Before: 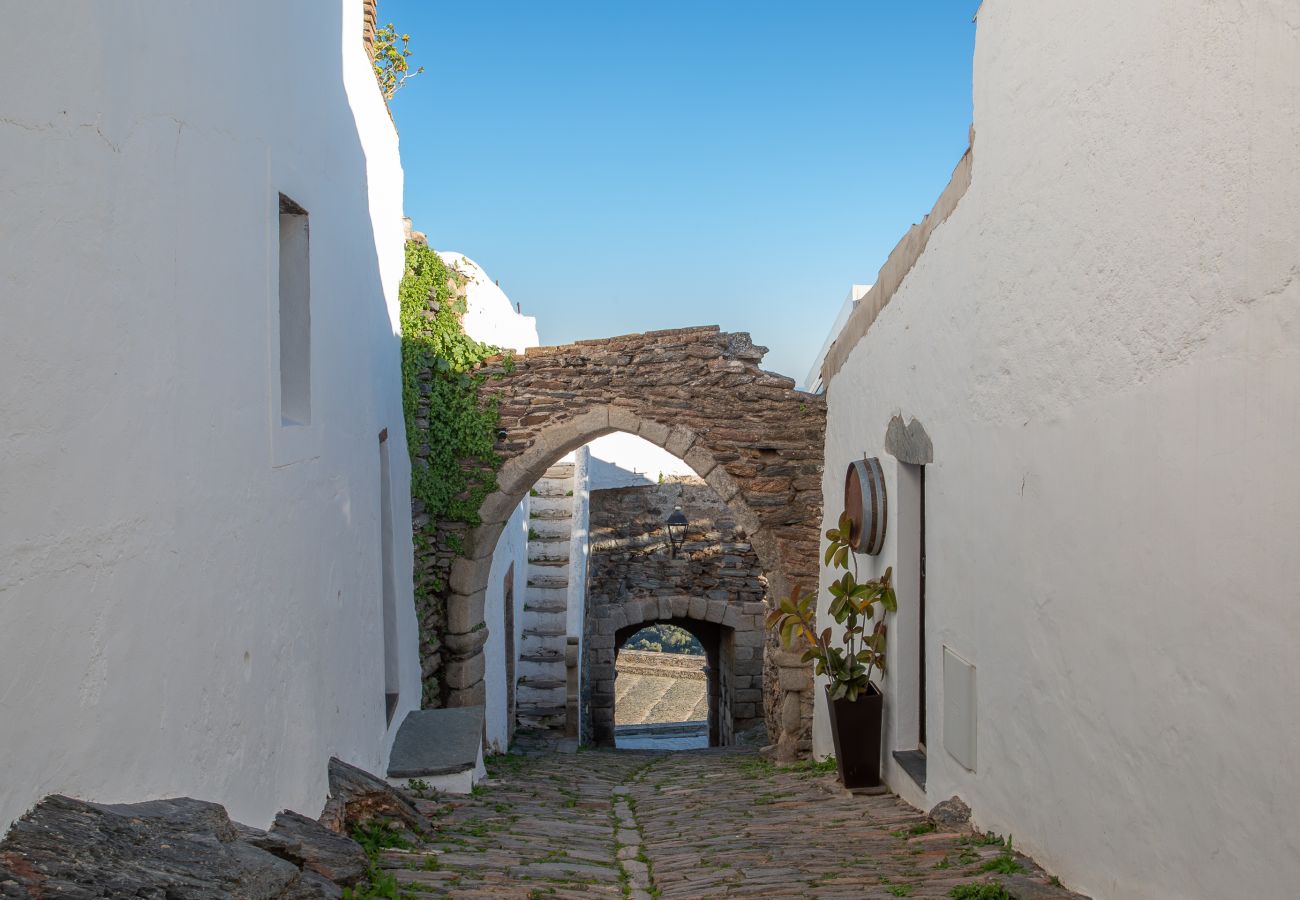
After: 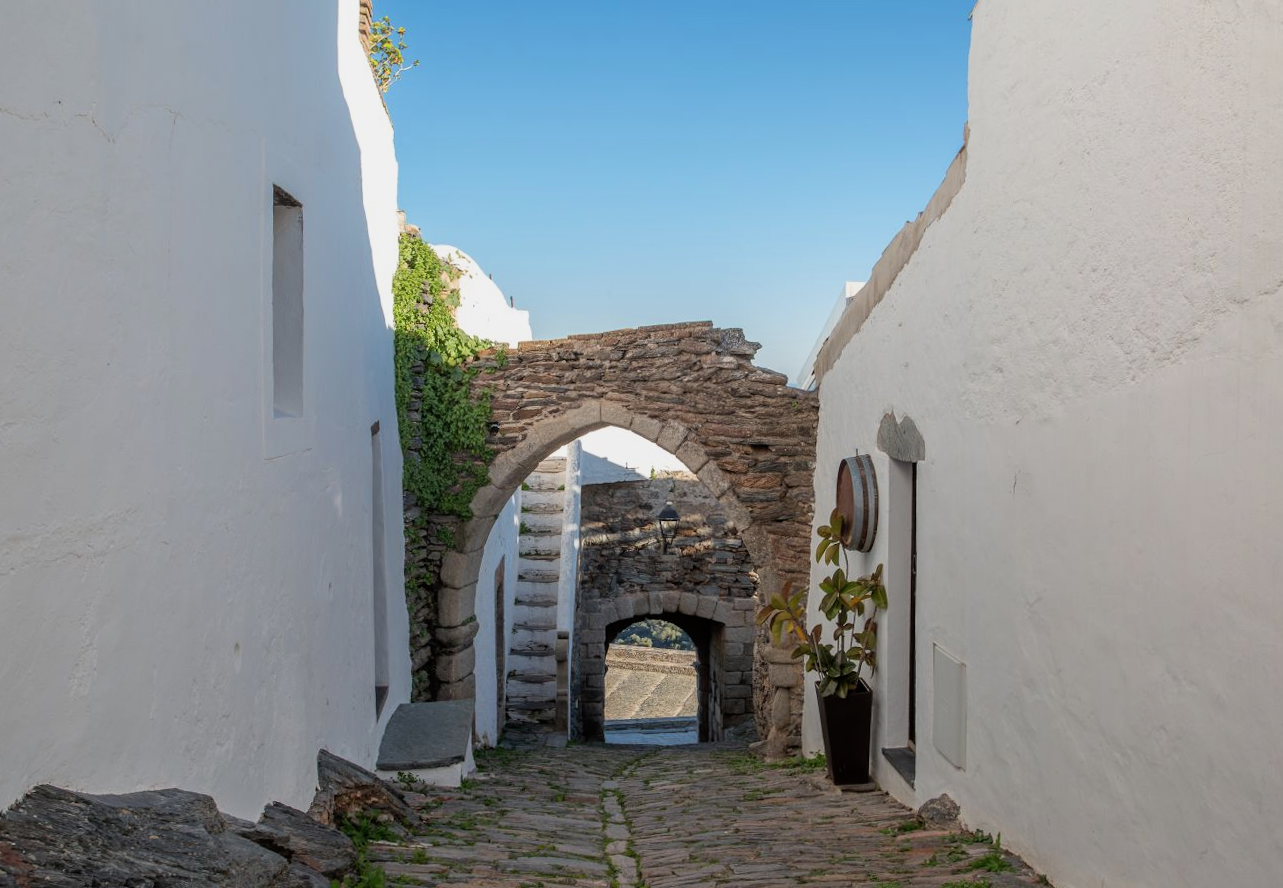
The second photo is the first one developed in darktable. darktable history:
contrast brightness saturation: saturation -0.05
filmic rgb: black relative exposure -9.5 EV, white relative exposure 3.02 EV, hardness 6.12
crop and rotate: angle -0.5°
